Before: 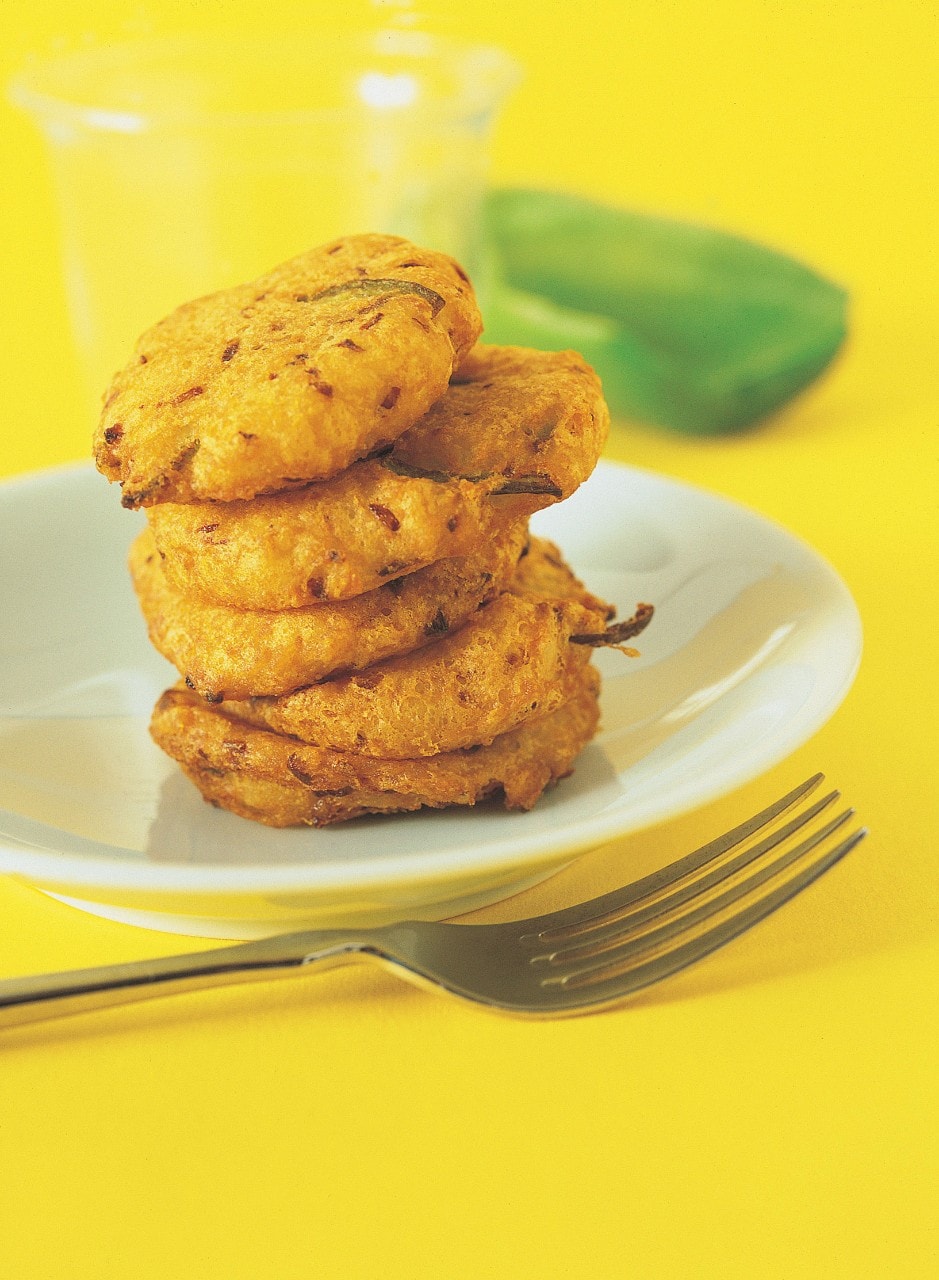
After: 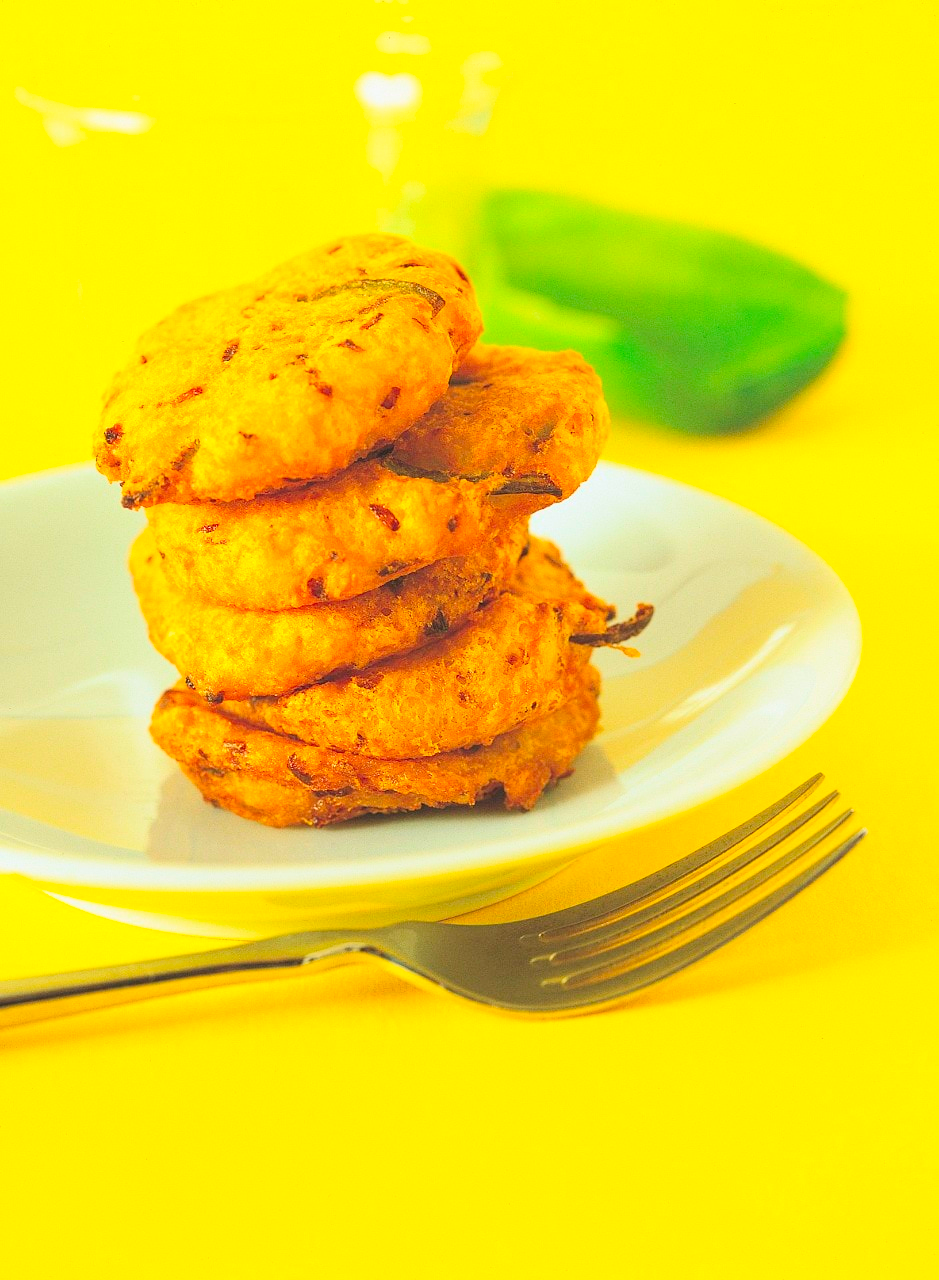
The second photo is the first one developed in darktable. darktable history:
contrast brightness saturation: contrast 0.203, brightness 0.192, saturation 0.79
